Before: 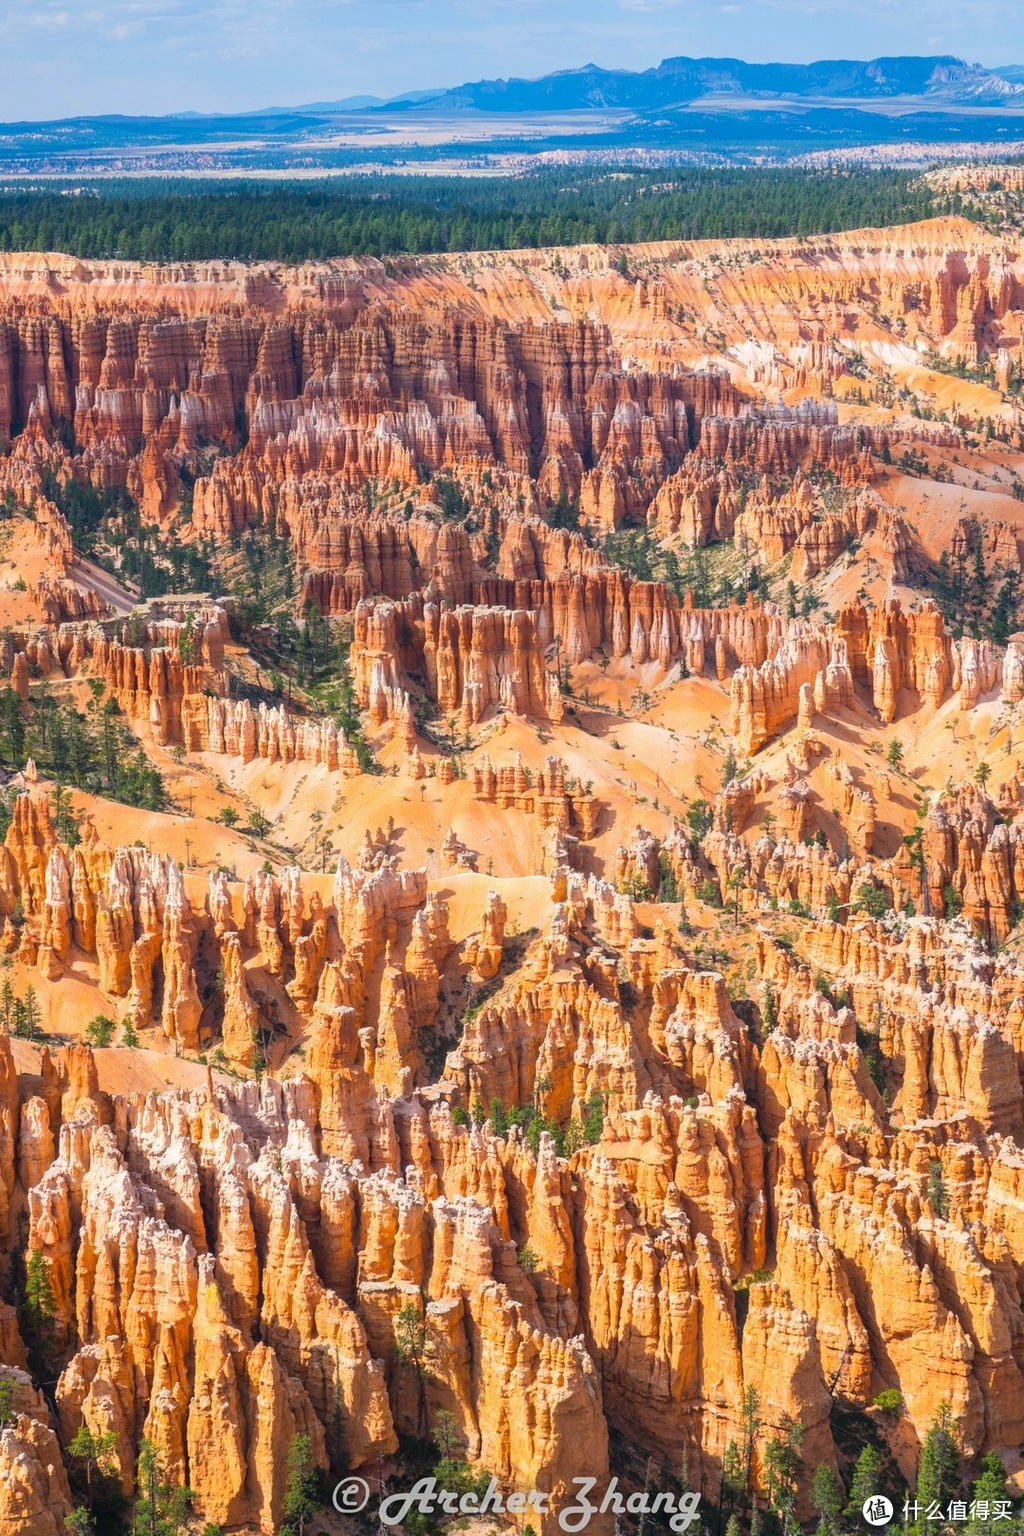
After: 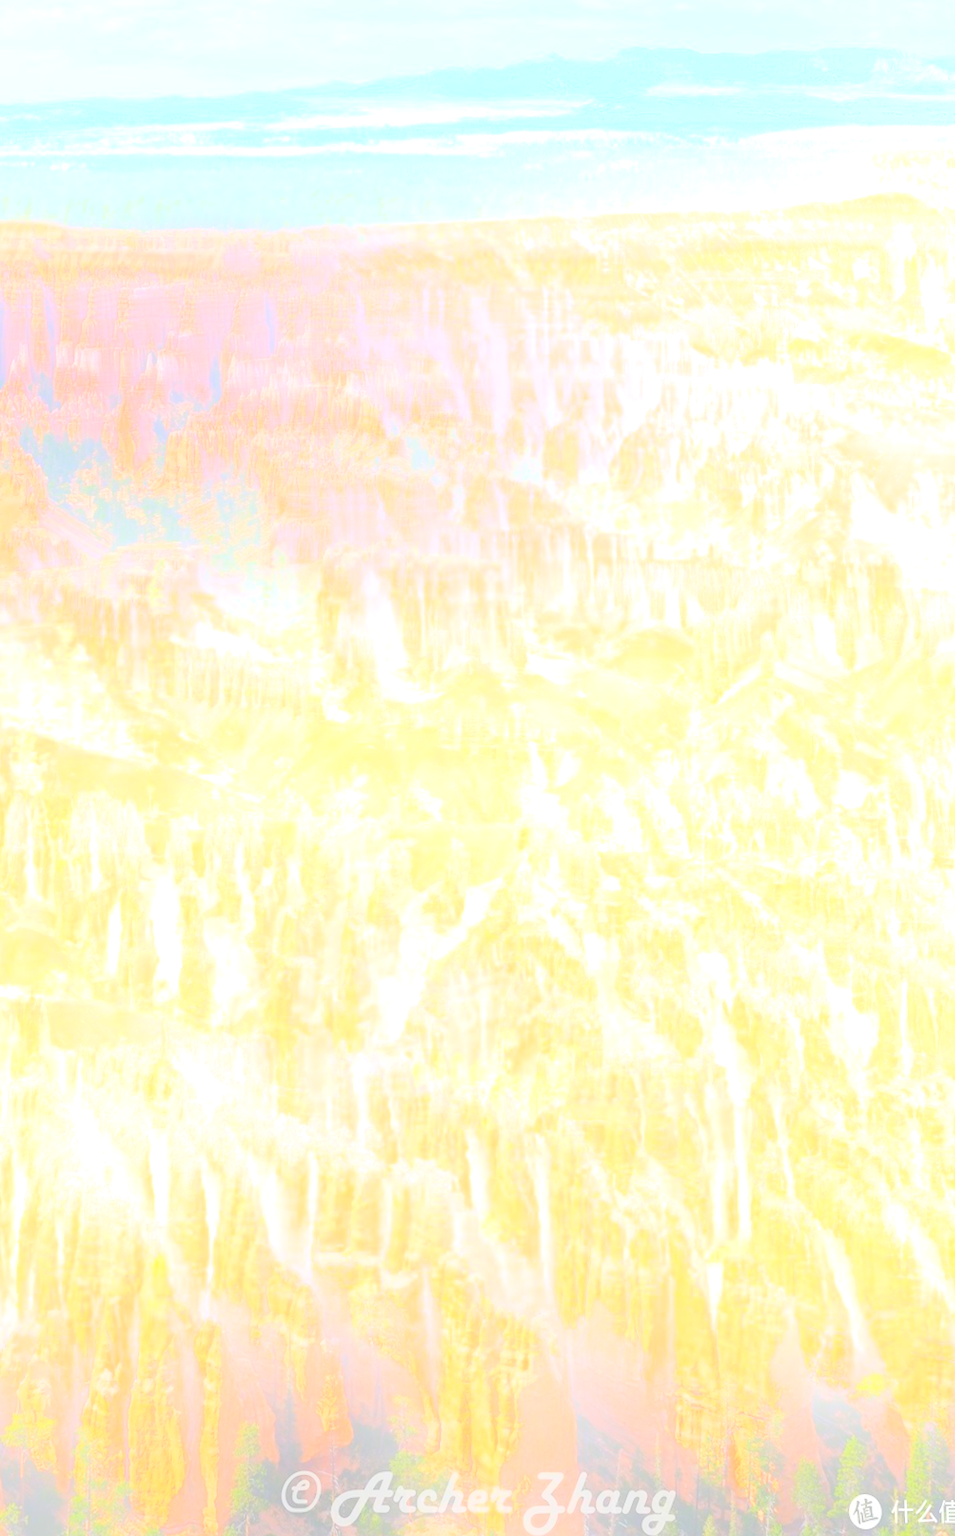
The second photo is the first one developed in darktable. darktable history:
rotate and perspective: rotation 0.215°, lens shift (vertical) -0.139, crop left 0.069, crop right 0.939, crop top 0.002, crop bottom 0.996
bloom: size 25%, threshold 5%, strength 90%
shadows and highlights: shadows 25, highlights -25
